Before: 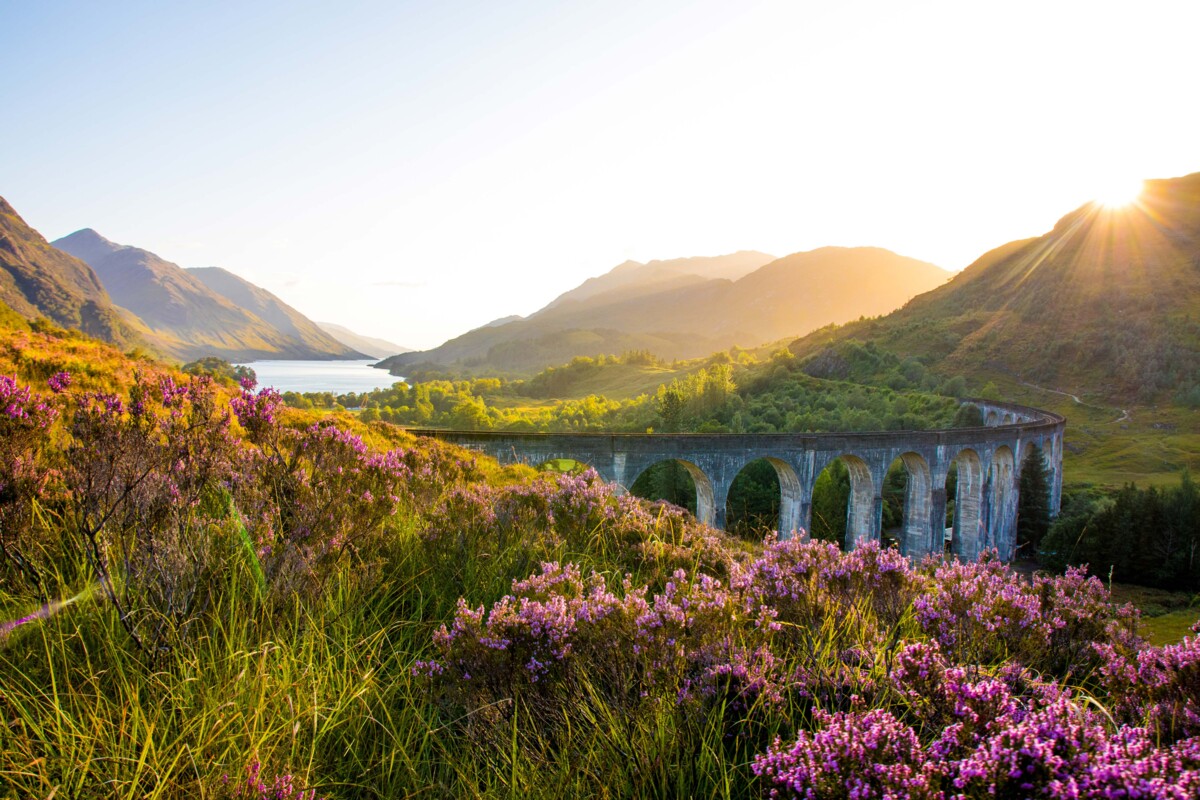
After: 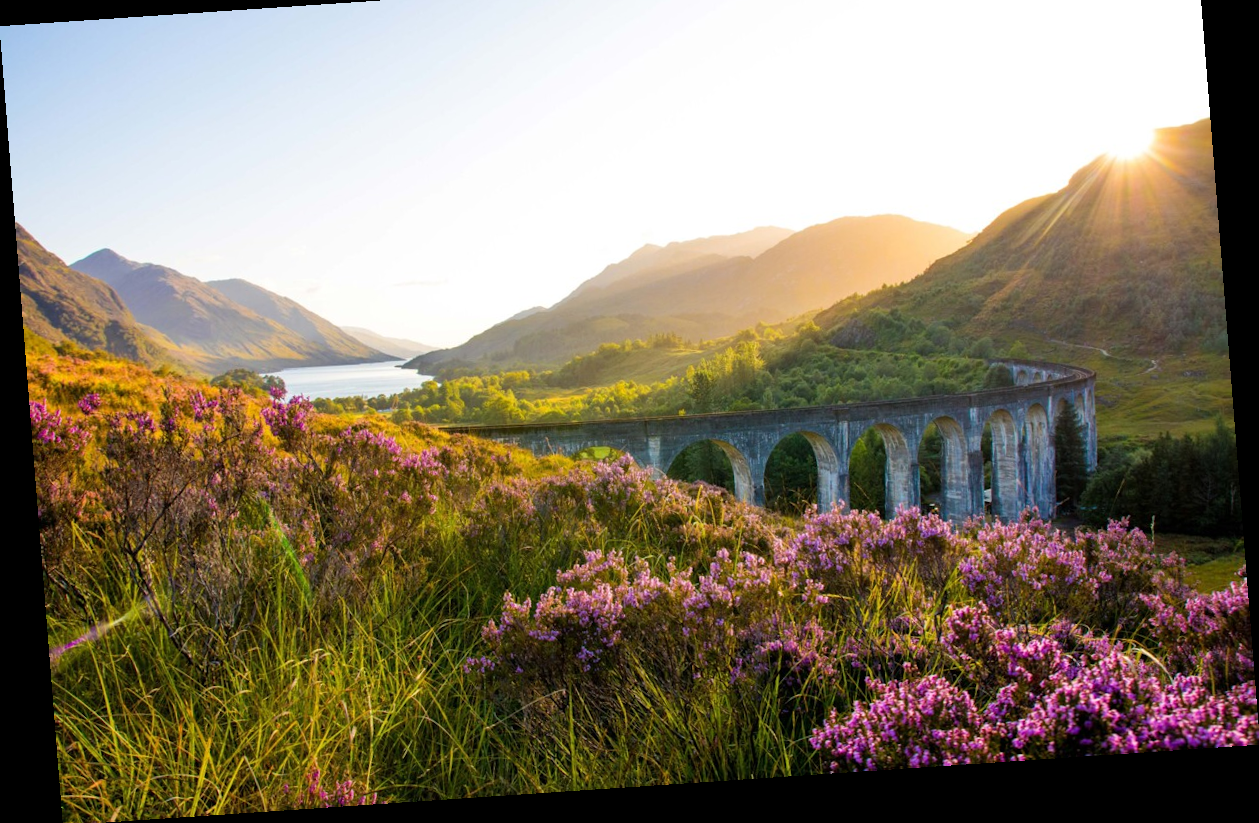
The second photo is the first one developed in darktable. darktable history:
rotate and perspective: rotation -4.2°, shear 0.006, automatic cropping off
crop and rotate: top 6.25%
